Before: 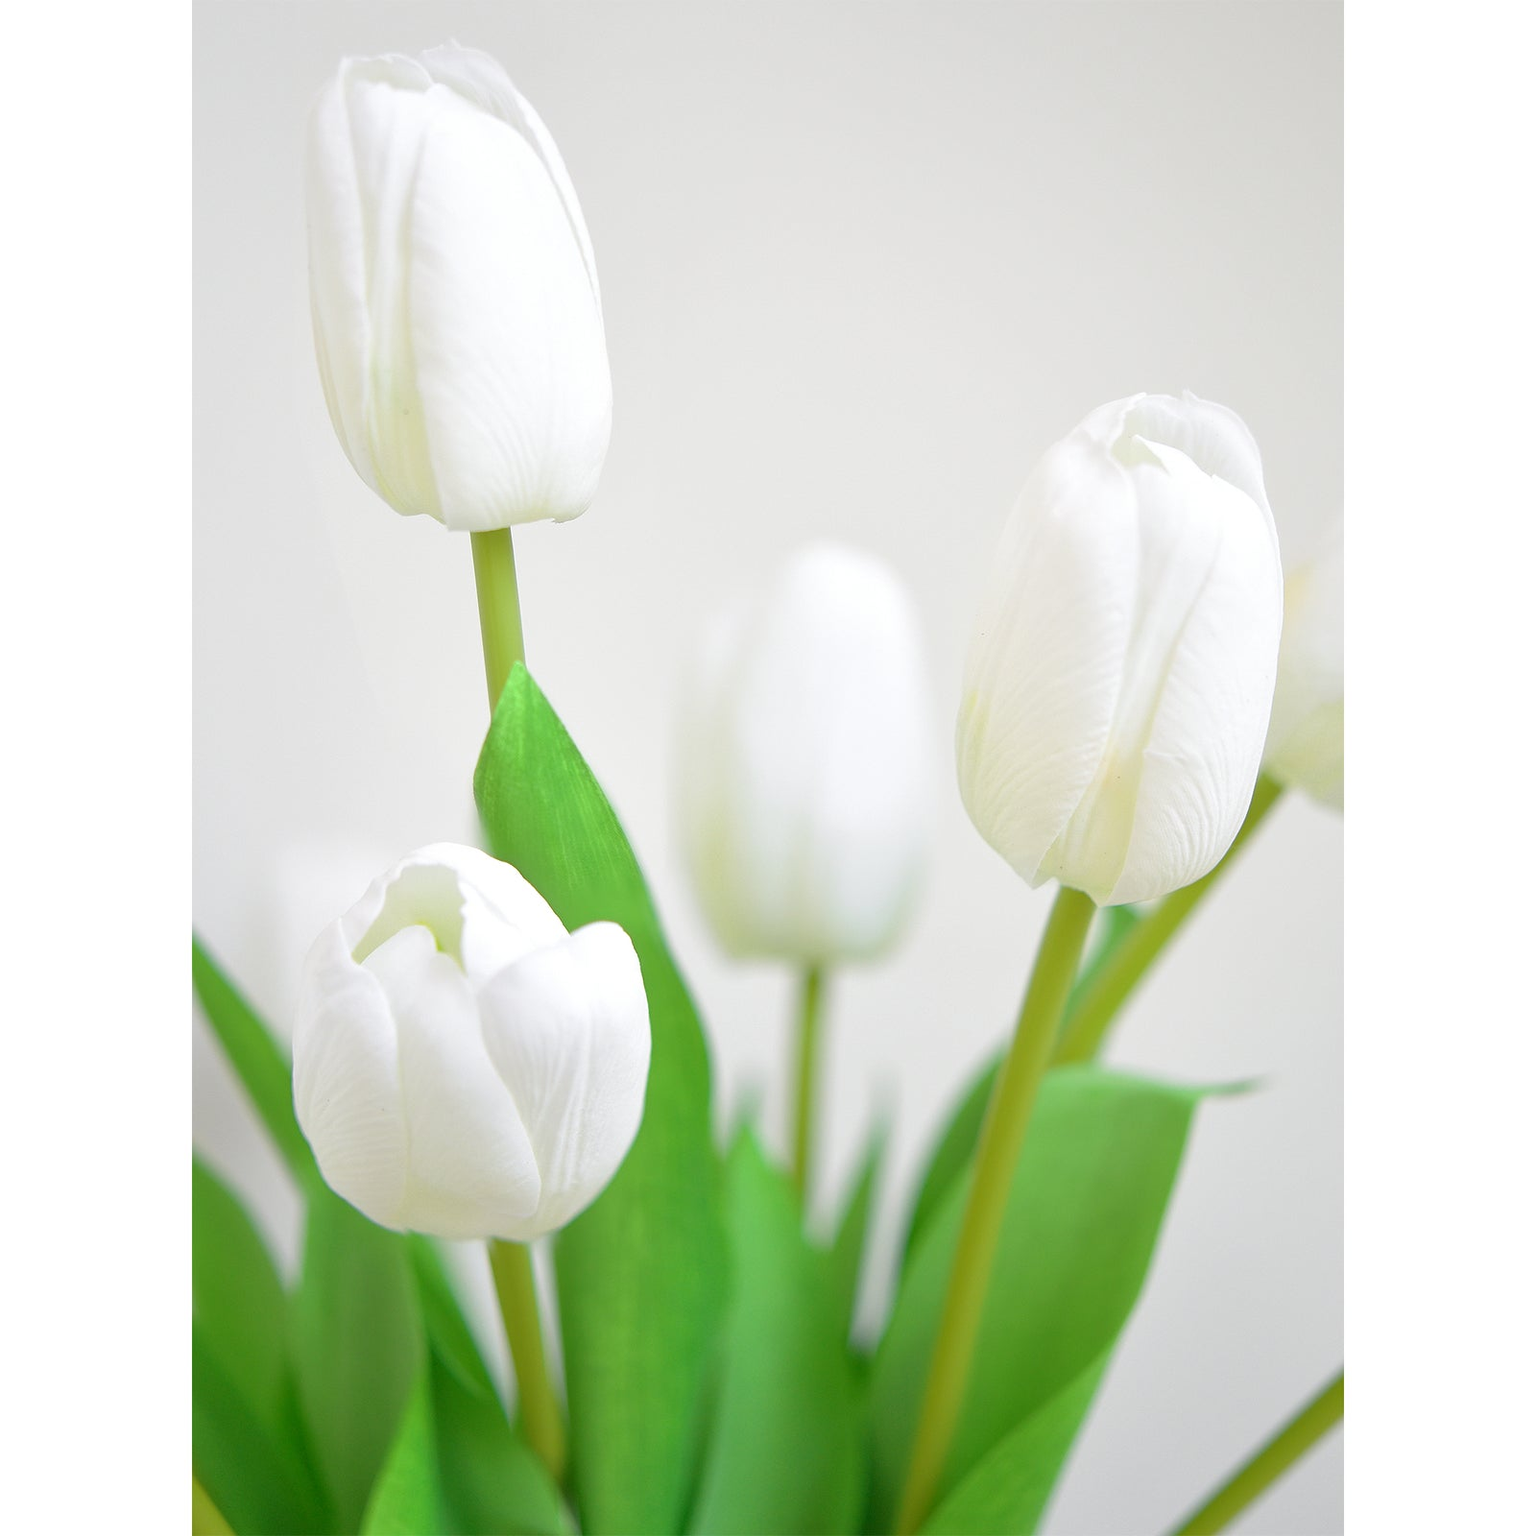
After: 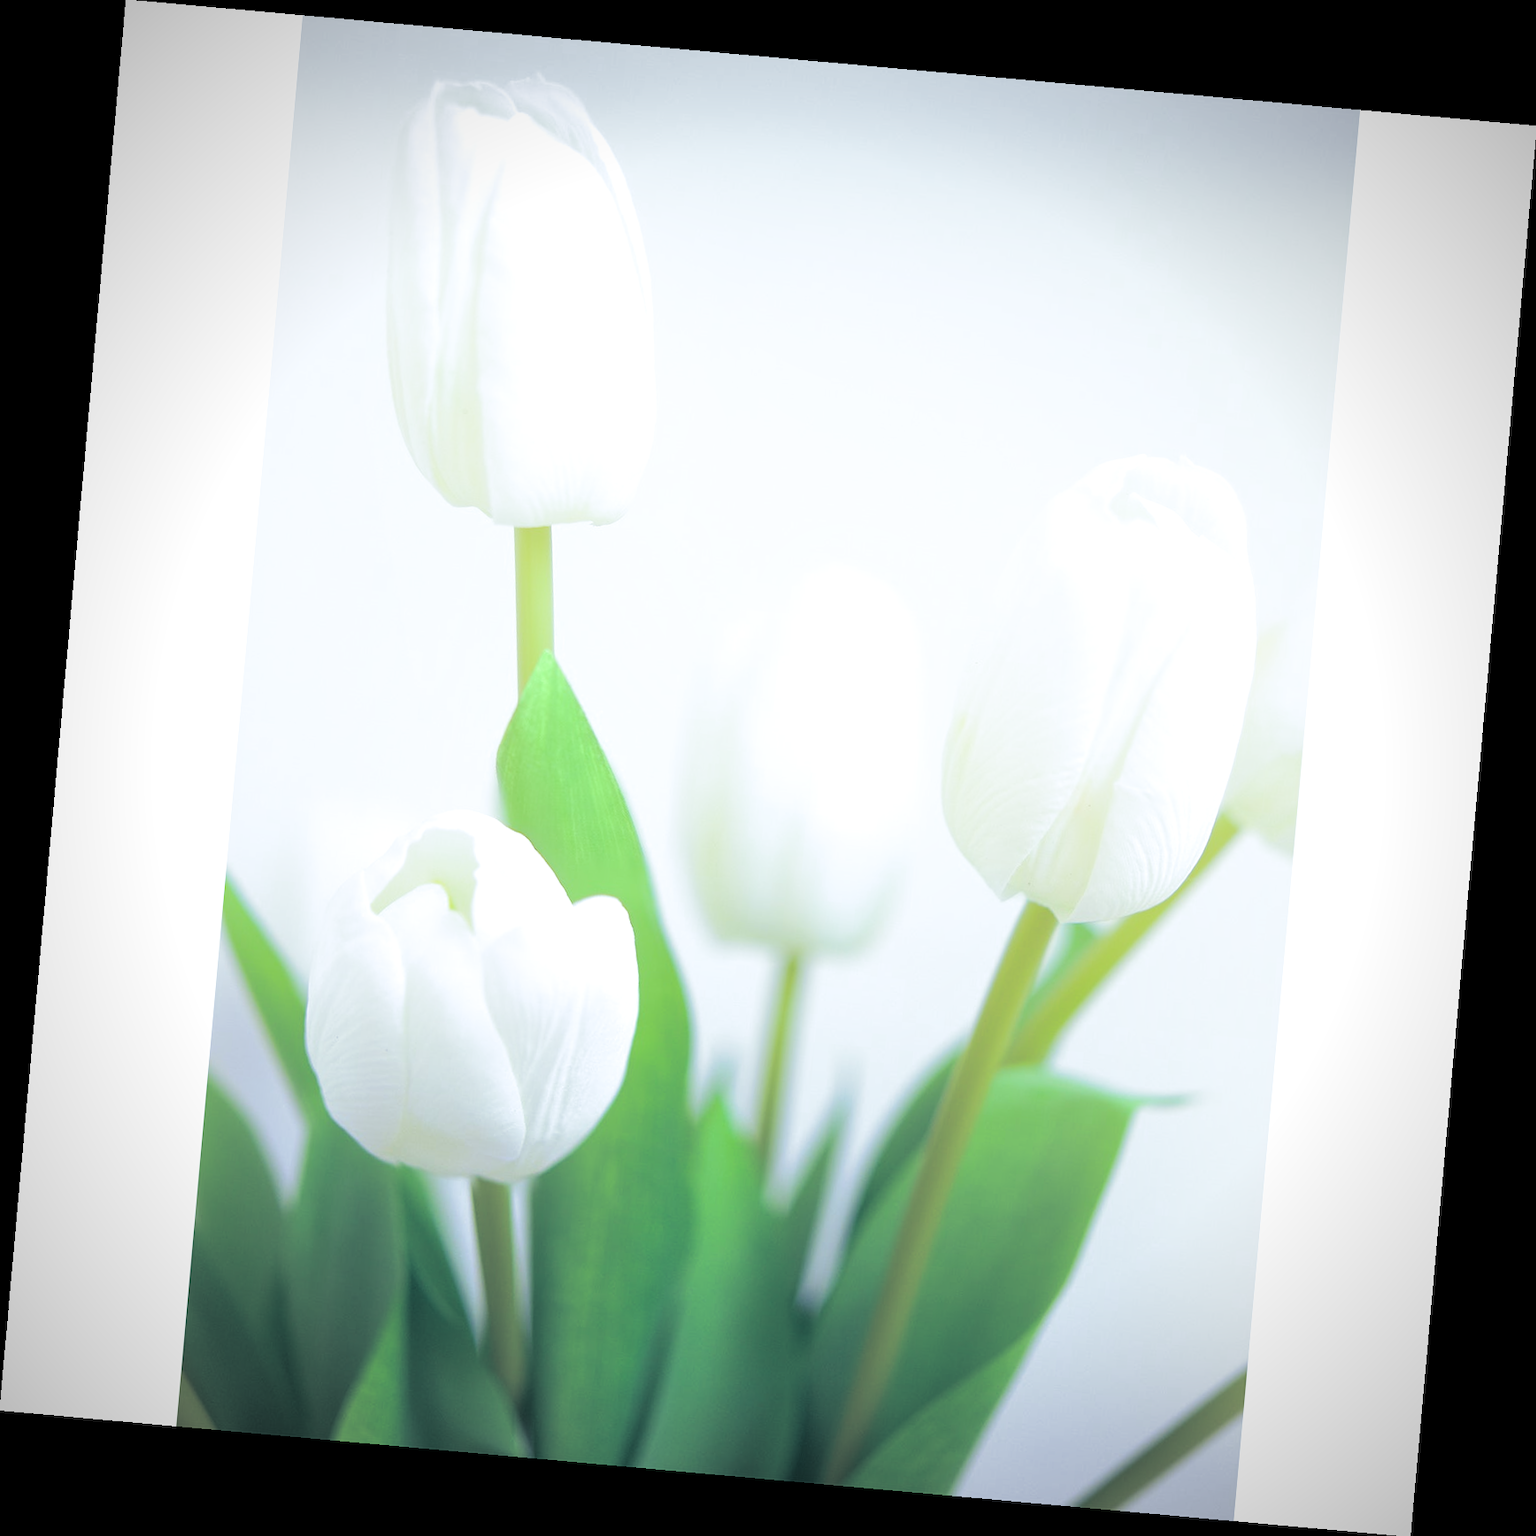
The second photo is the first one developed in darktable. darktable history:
split-toning: shadows › hue 230.4°
rotate and perspective: rotation 5.12°, automatic cropping off
vignetting: unbound false
shadows and highlights: shadows -24.28, highlights 49.77, soften with gaussian
white balance: red 0.926, green 1.003, blue 1.133
exposure: black level correction 0.001, compensate highlight preservation false
